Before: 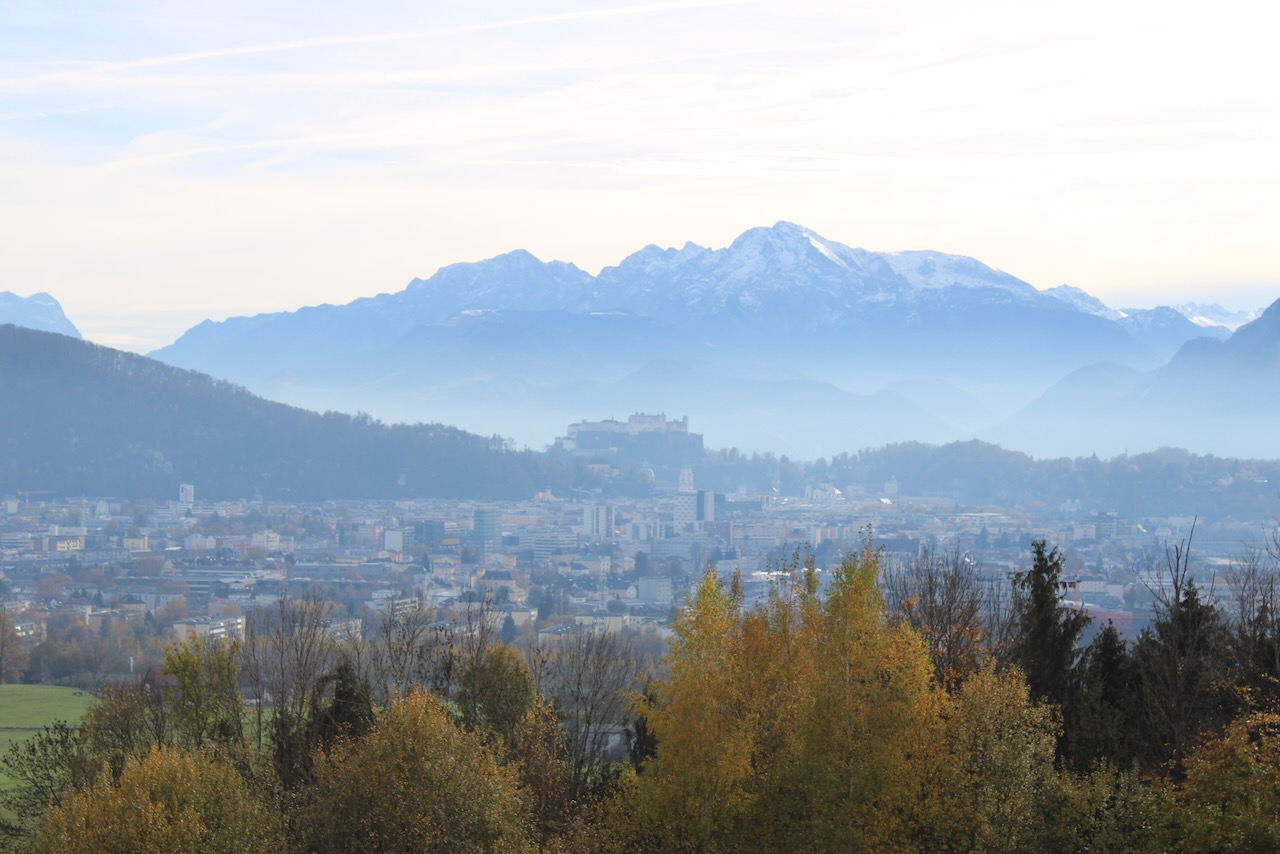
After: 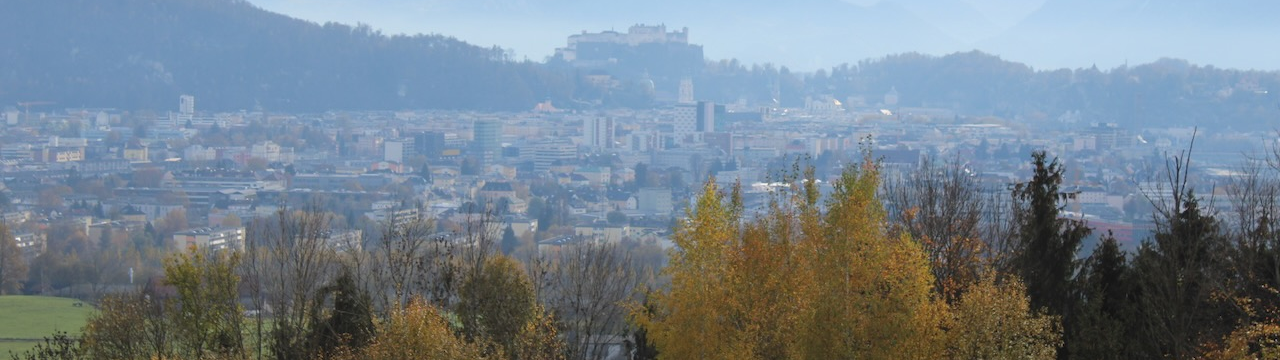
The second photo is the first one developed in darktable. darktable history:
crop: top 45.551%, bottom 12.262%
